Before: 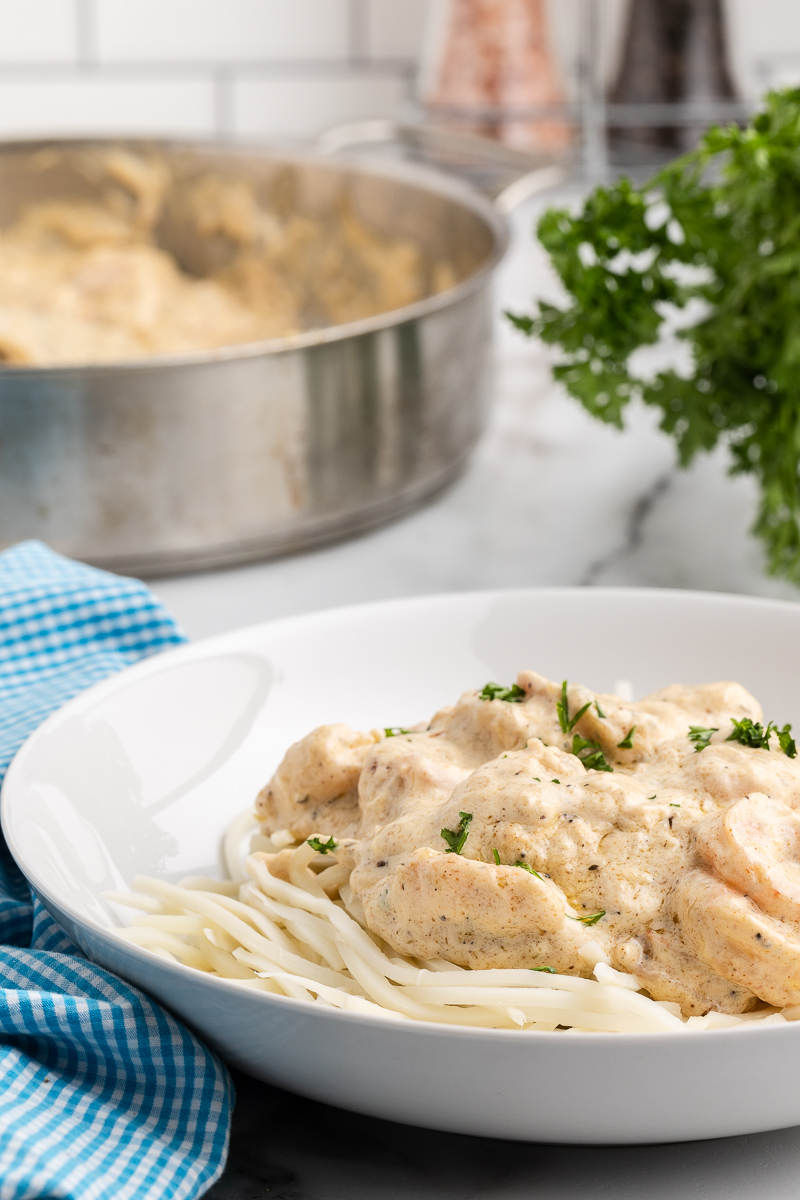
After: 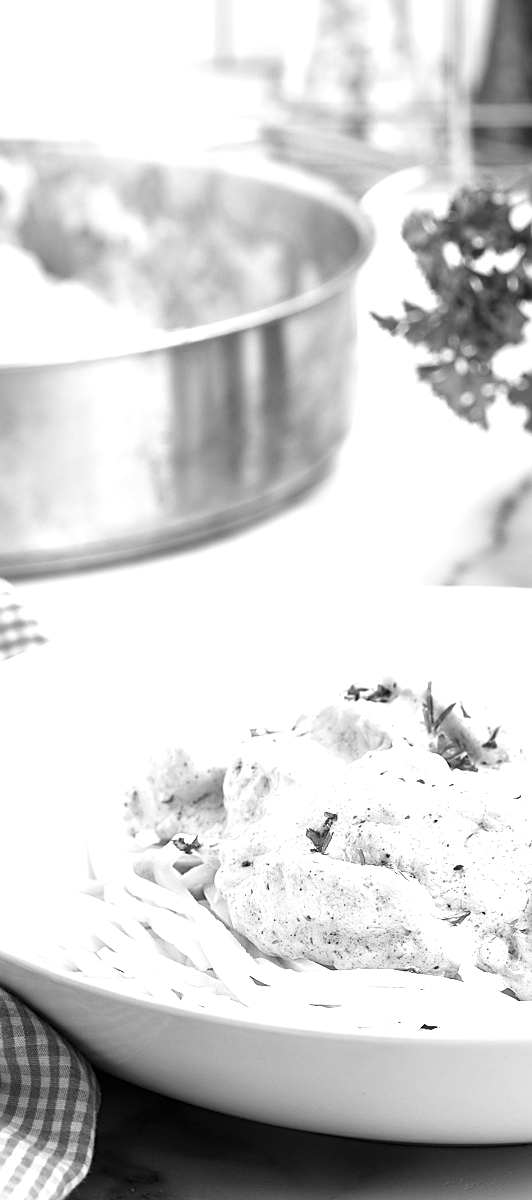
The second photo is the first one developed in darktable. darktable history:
color correction: saturation 0.5
crop: left 16.899%, right 16.556%
color balance: on, module defaults
exposure: exposure 1 EV, compensate highlight preservation false
sharpen: on, module defaults
tone equalizer: on, module defaults
monochrome: a 16.06, b 15.48, size 1
